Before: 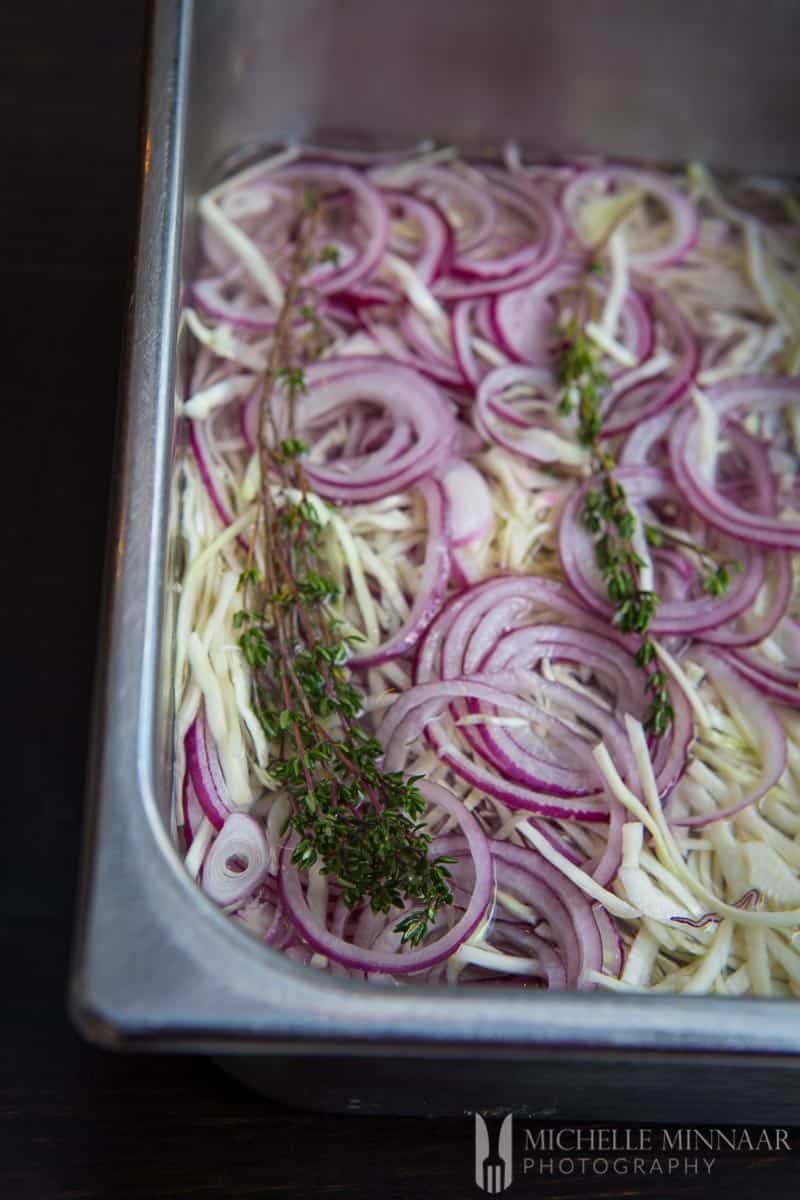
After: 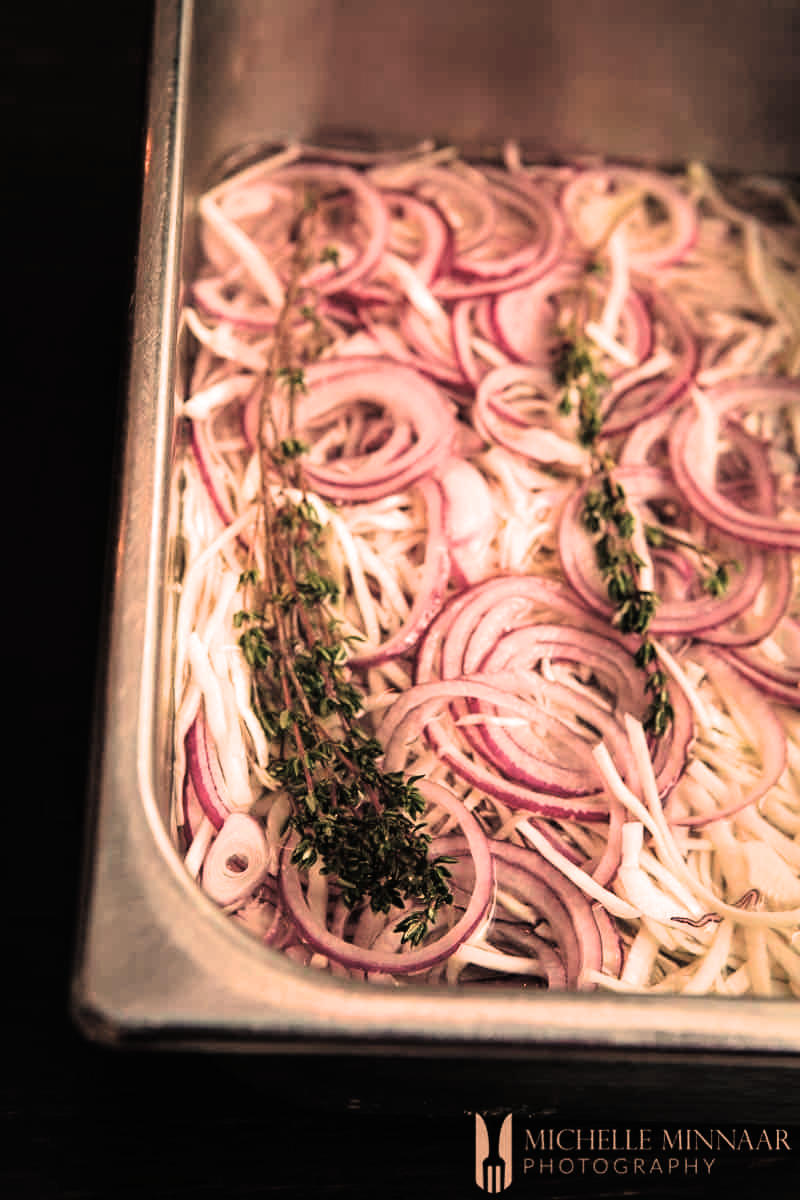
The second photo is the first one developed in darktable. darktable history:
filmic rgb: black relative exposure -3.75 EV, white relative exposure 2.4 EV, dynamic range scaling -50%, hardness 3.42, latitude 30%, contrast 1.8
white balance: red 1.467, blue 0.684
exposure: black level correction -0.03, compensate highlight preservation false
